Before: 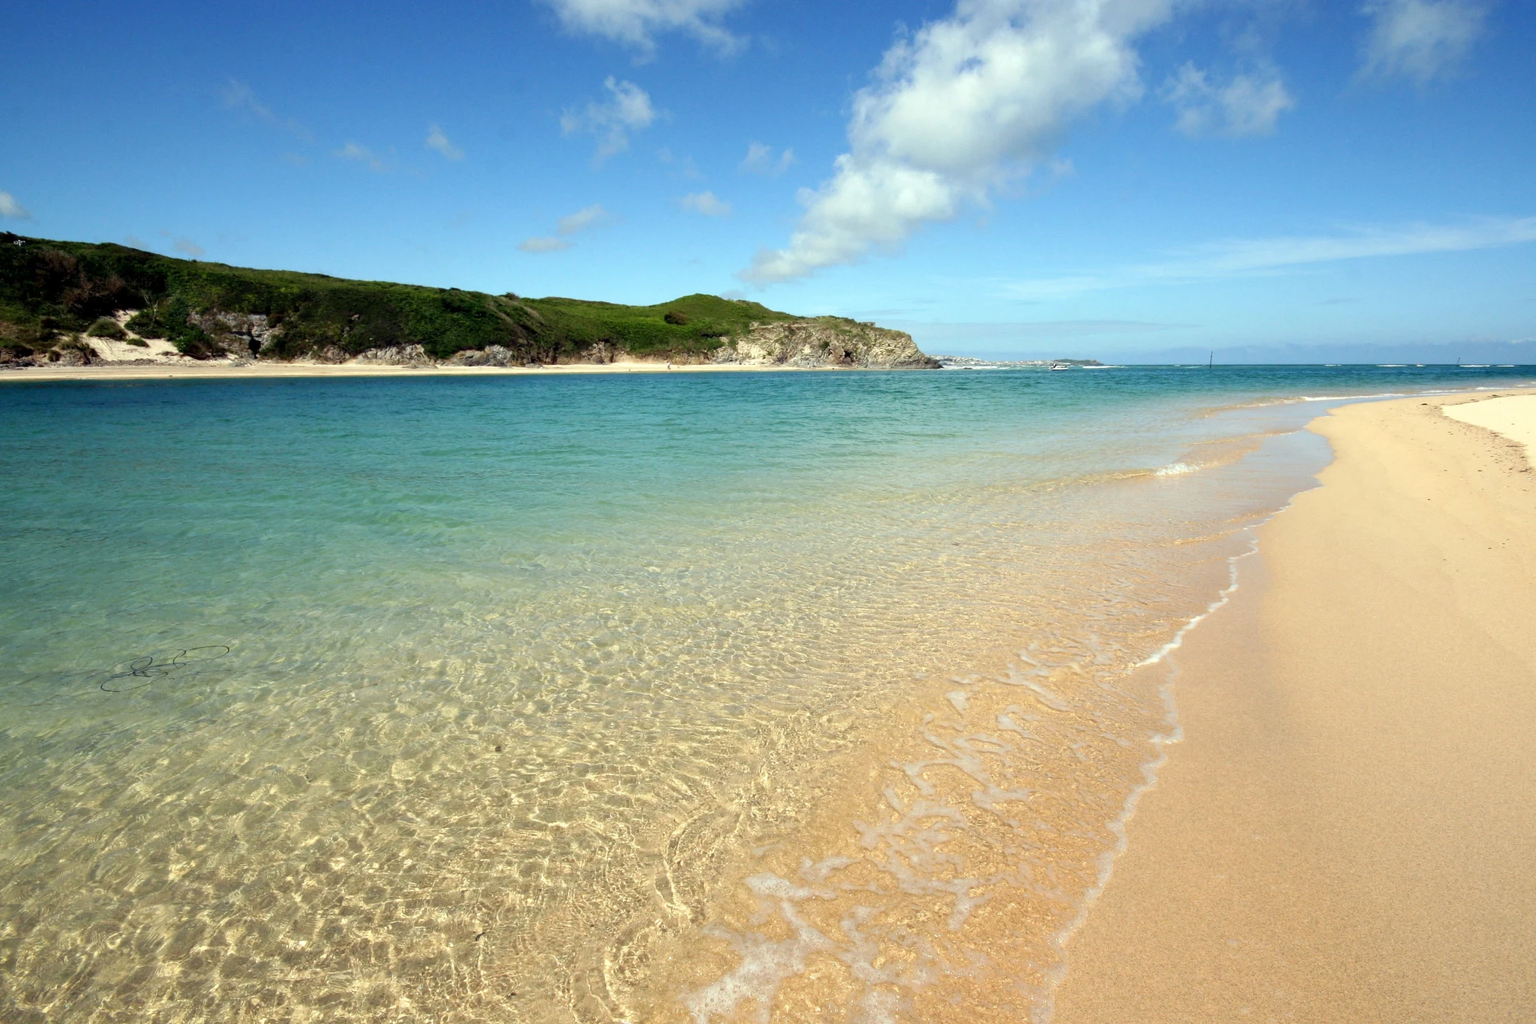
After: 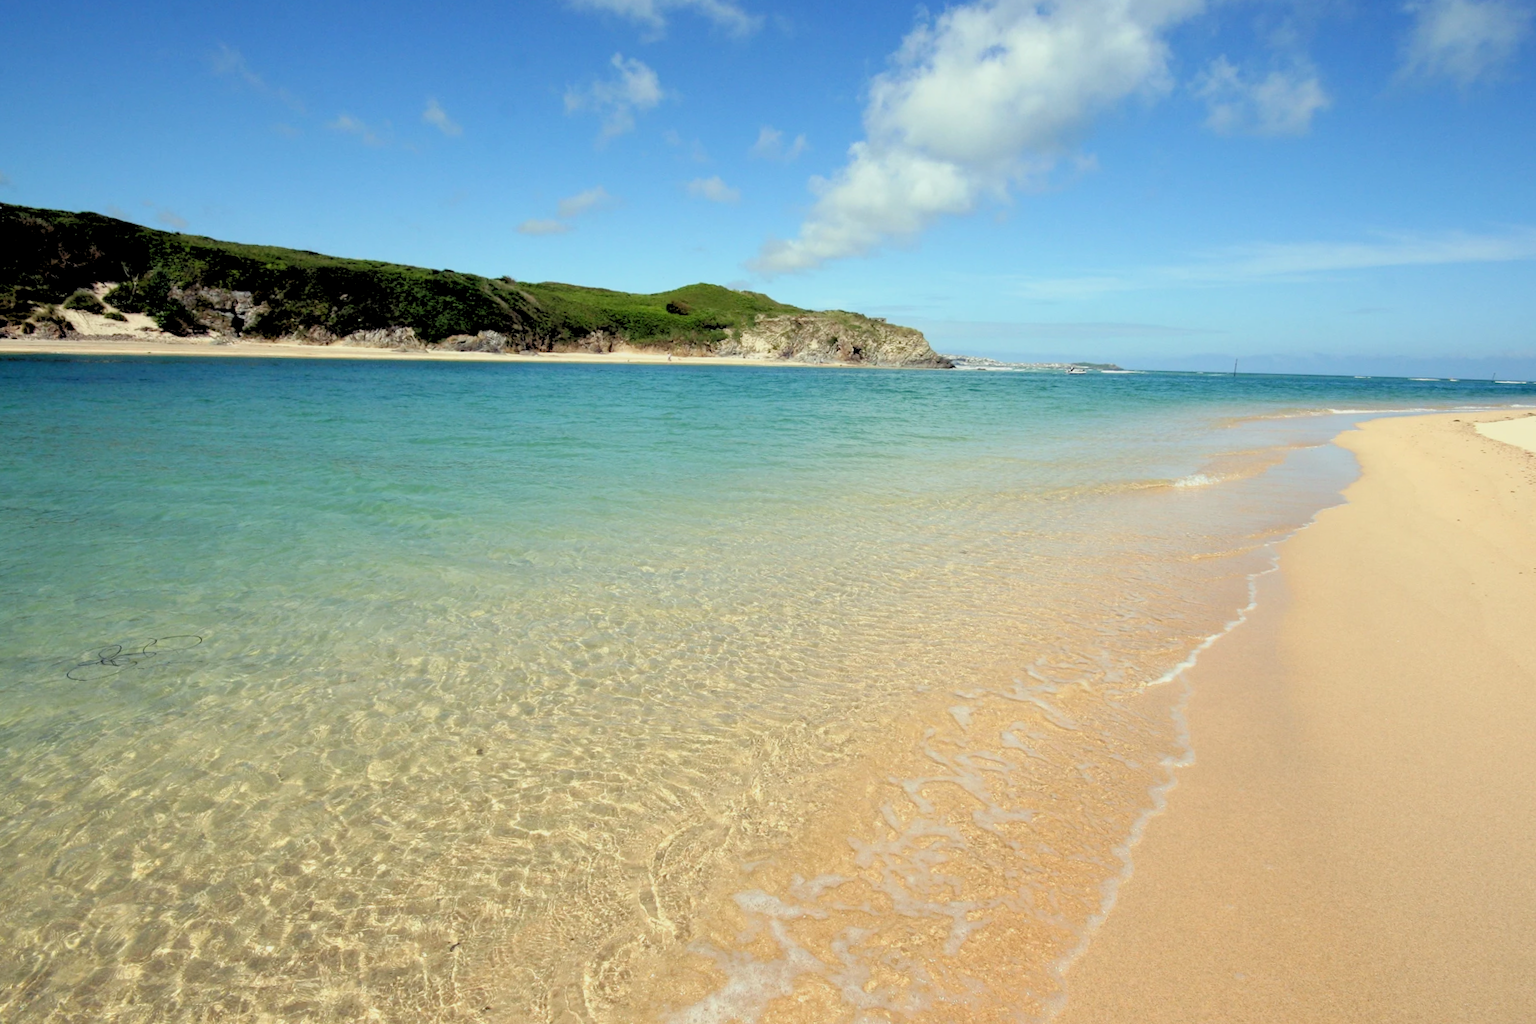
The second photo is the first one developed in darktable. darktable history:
rgb levels: preserve colors sum RGB, levels [[0.038, 0.433, 0.934], [0, 0.5, 1], [0, 0.5, 1]]
crop and rotate: angle -1.69°
